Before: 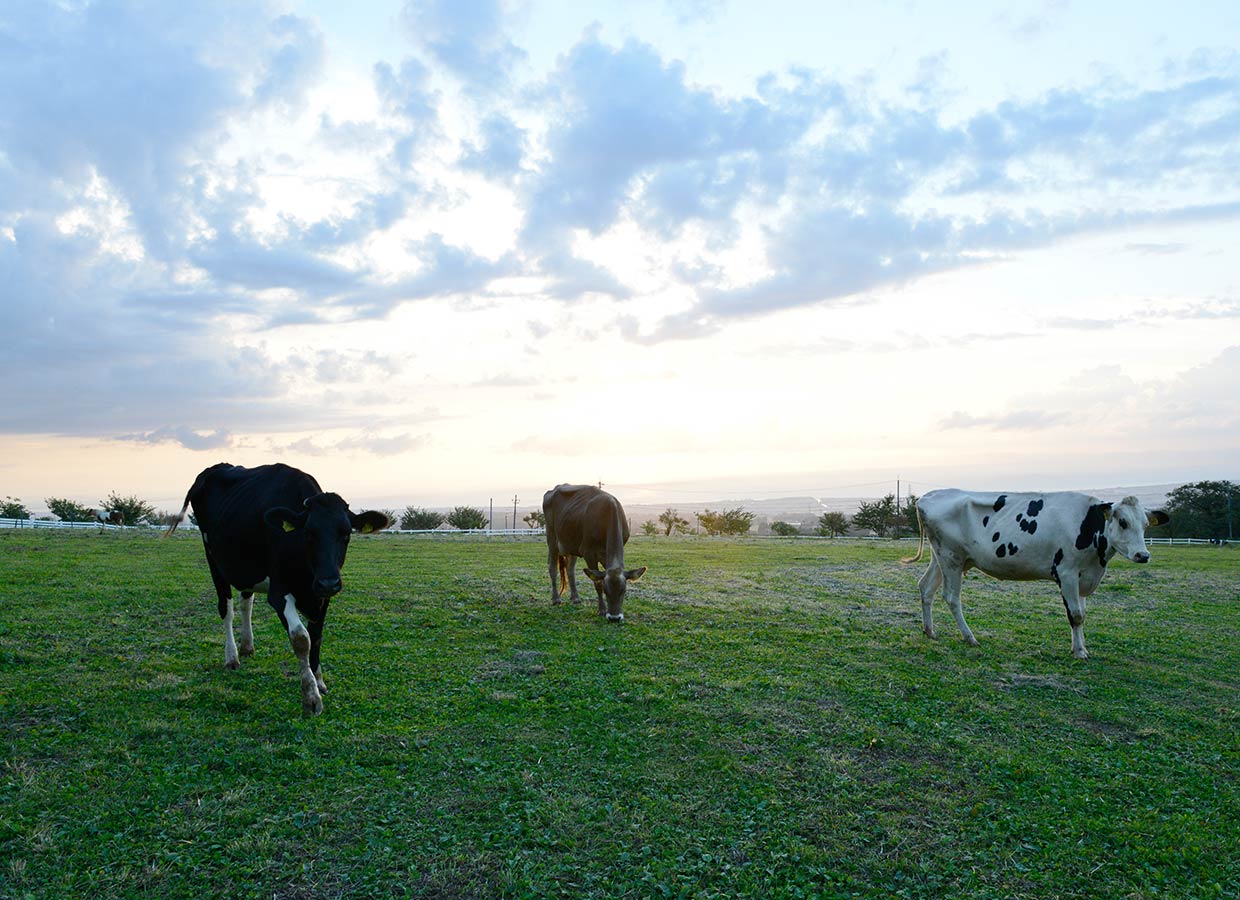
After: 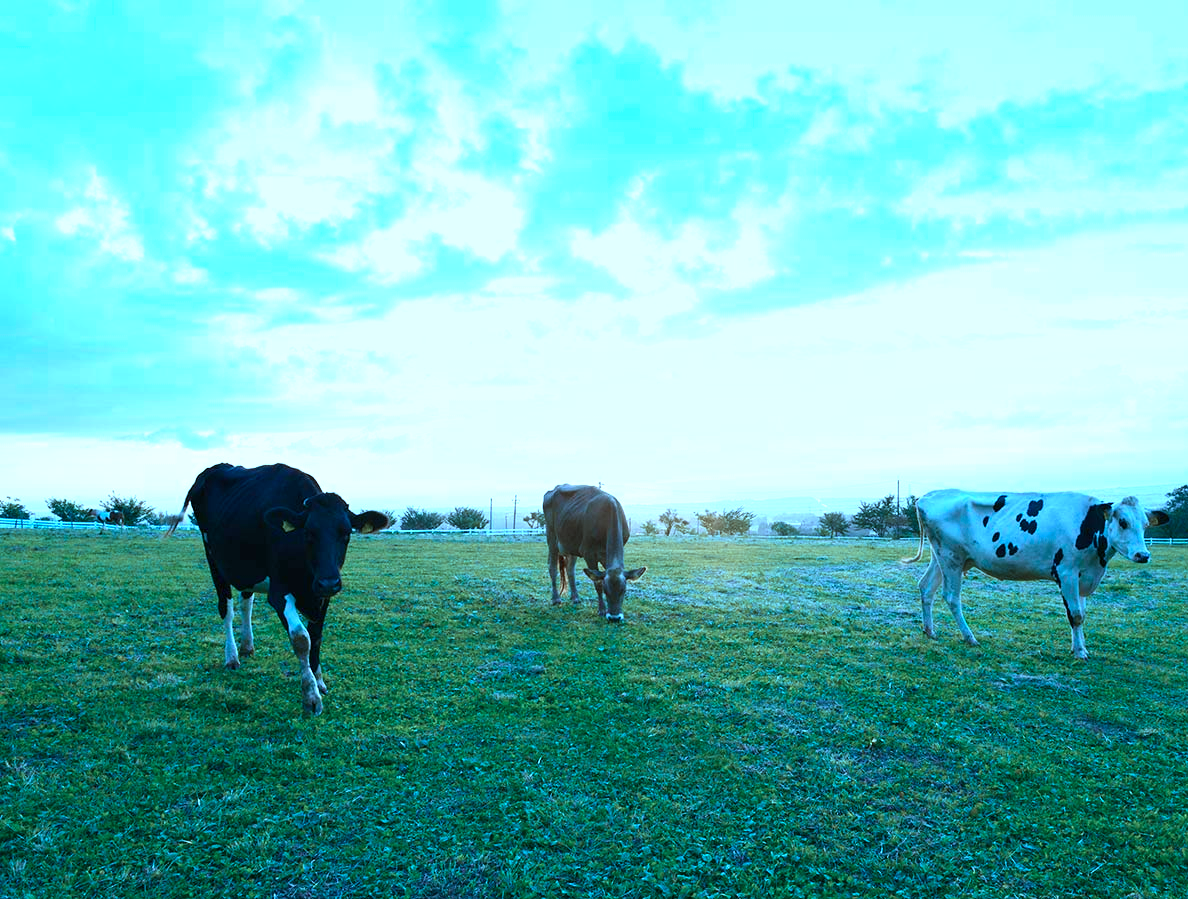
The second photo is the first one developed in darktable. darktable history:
crop: right 4.155%, bottom 0.03%
exposure: black level correction 0, exposure 0.893 EV, compensate highlight preservation false
color zones: curves: ch1 [(0, 0.708) (0.088, 0.648) (0.245, 0.187) (0.429, 0.326) (0.571, 0.498) (0.714, 0.5) (0.857, 0.5) (1, 0.708)]
color calibration: illuminant custom, x 0.432, y 0.394, temperature 3119.08 K
